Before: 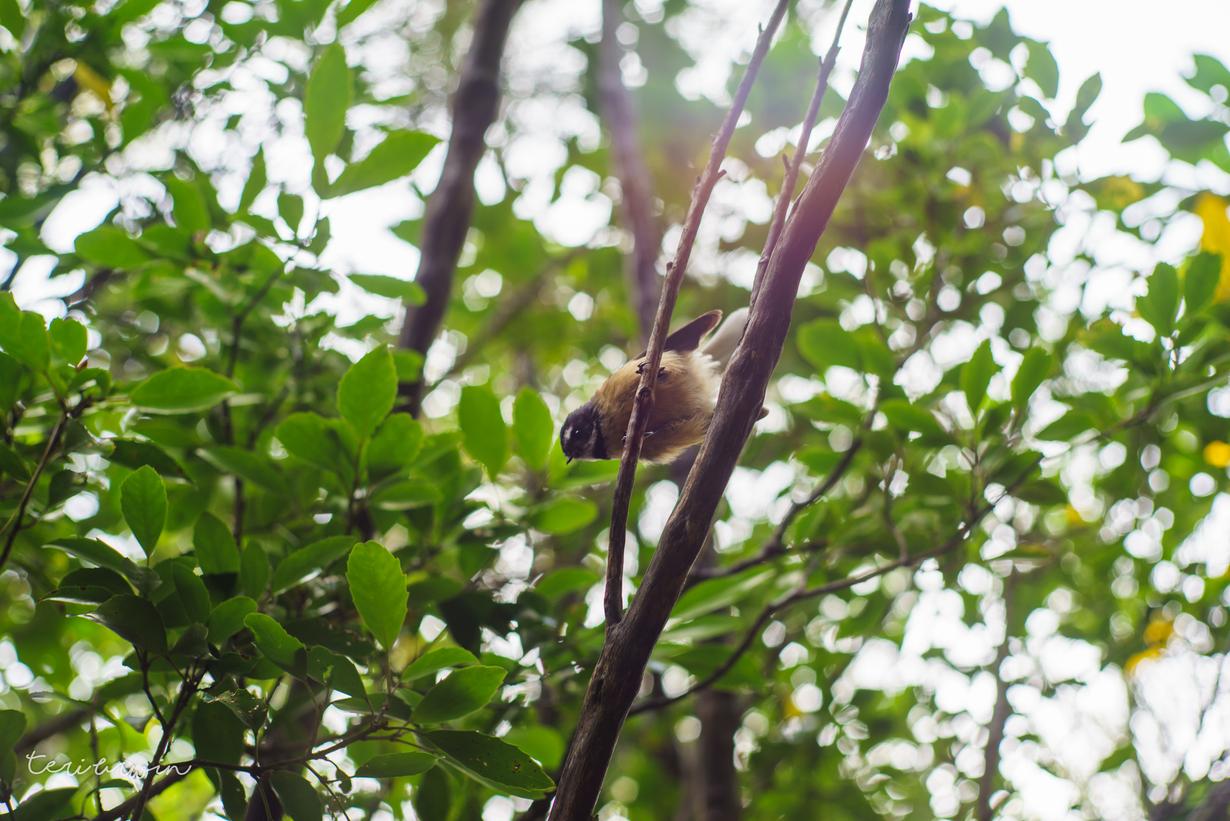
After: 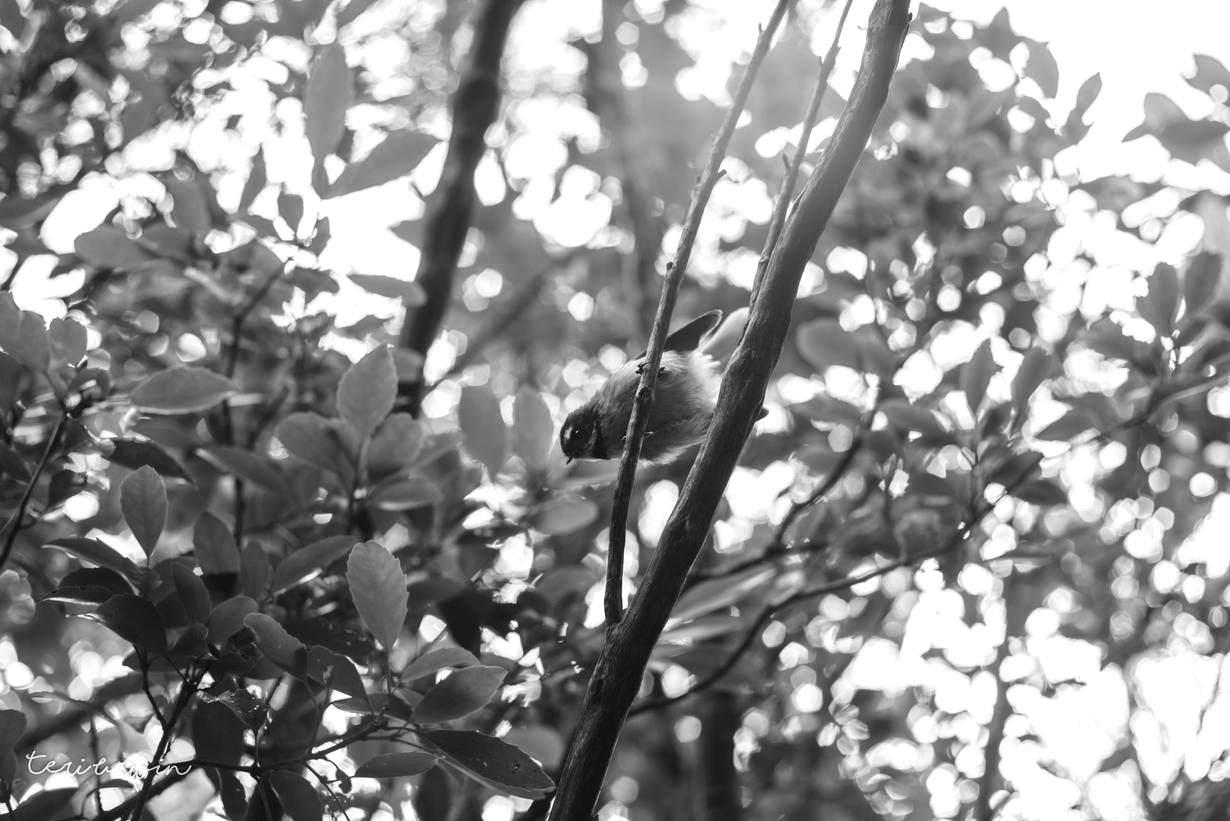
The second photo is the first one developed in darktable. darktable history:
tone equalizer: -8 EV -0.417 EV, -7 EV -0.389 EV, -6 EV -0.333 EV, -5 EV -0.222 EV, -3 EV 0.222 EV, -2 EV 0.333 EV, -1 EV 0.389 EV, +0 EV 0.417 EV, edges refinement/feathering 500, mask exposure compensation -1.57 EV, preserve details no
monochrome: a -6.99, b 35.61, size 1.4
